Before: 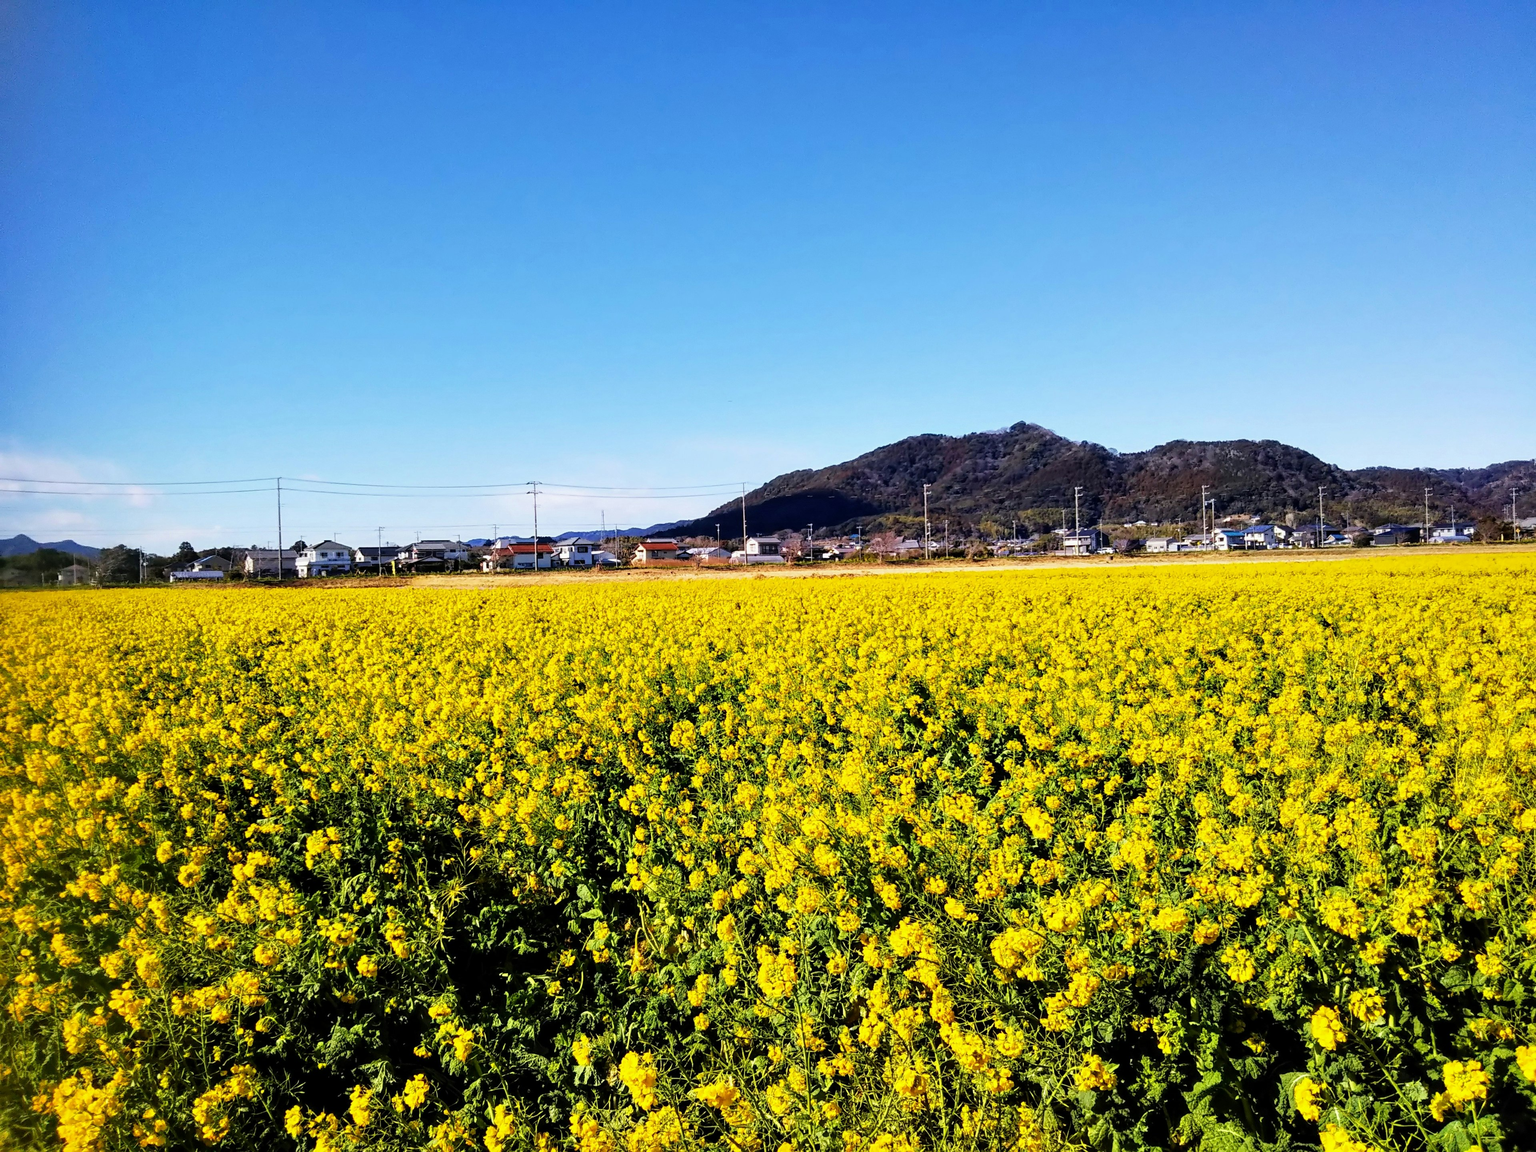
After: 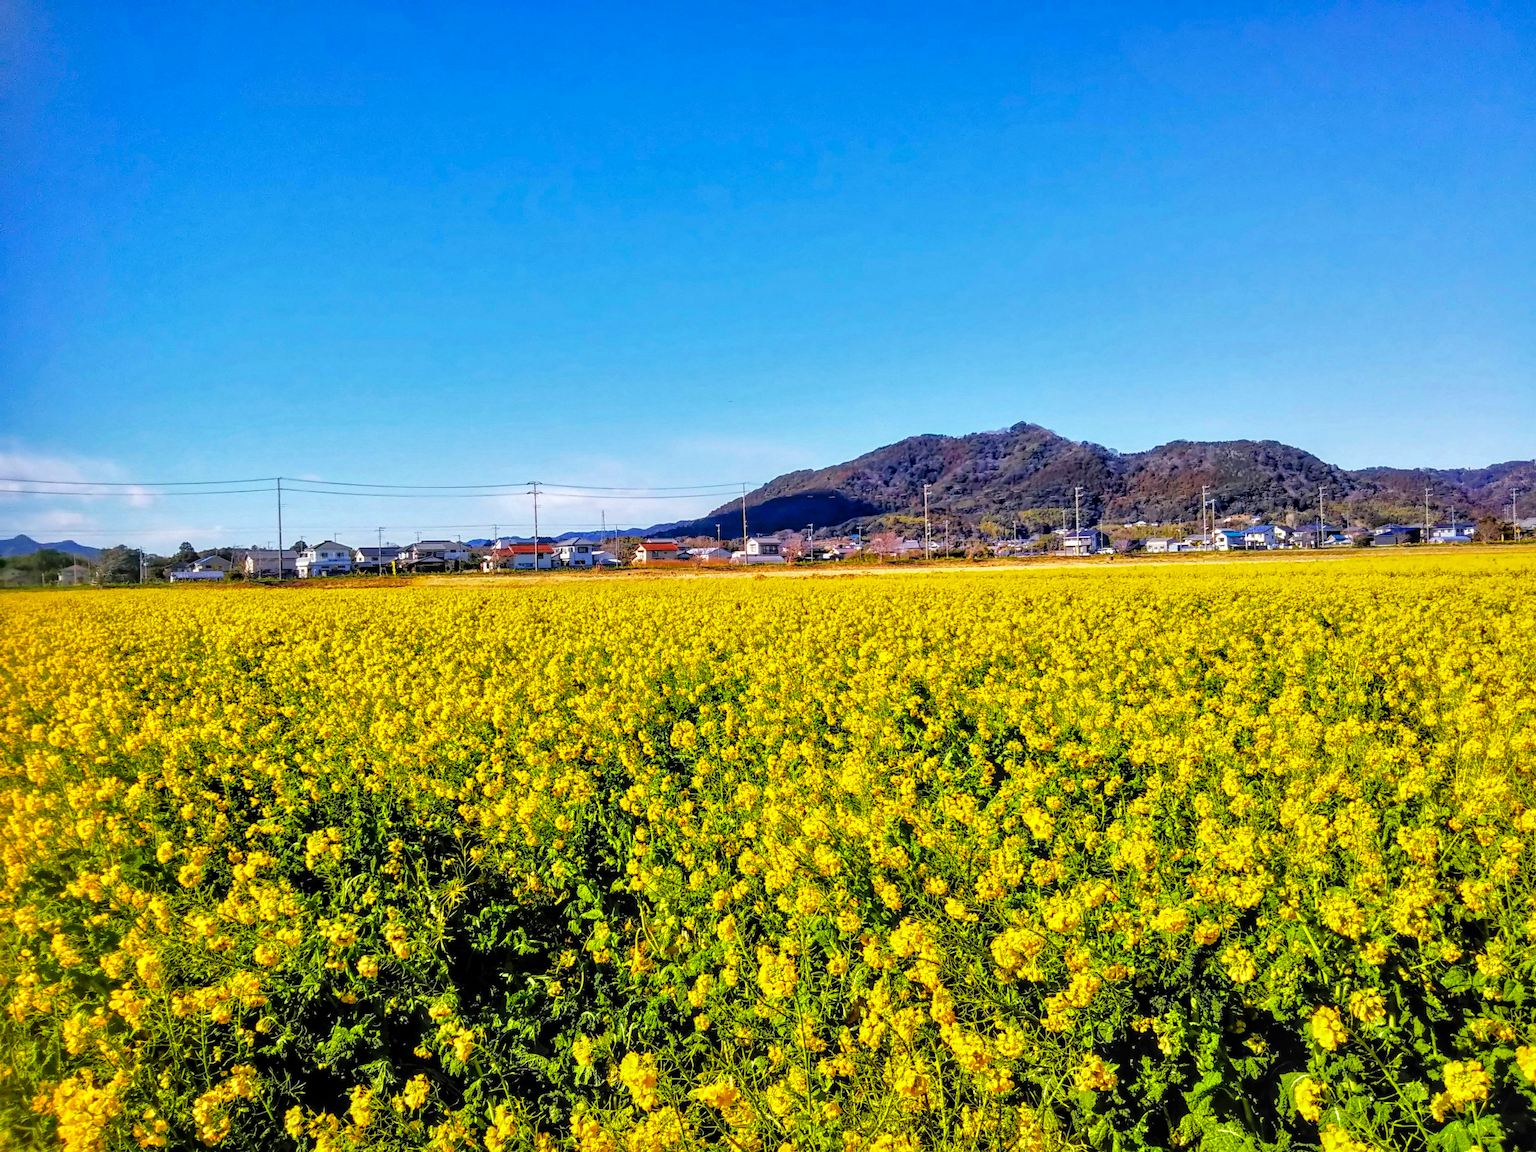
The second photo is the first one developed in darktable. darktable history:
color balance rgb: perceptual saturation grading › global saturation 20%, global vibrance 10%
tone equalizer: -7 EV 0.15 EV, -6 EV 0.6 EV, -5 EV 1.15 EV, -4 EV 1.33 EV, -3 EV 1.15 EV, -2 EV 0.6 EV, -1 EV 0.15 EV, mask exposure compensation -0.5 EV
shadows and highlights: on, module defaults
local contrast: on, module defaults
